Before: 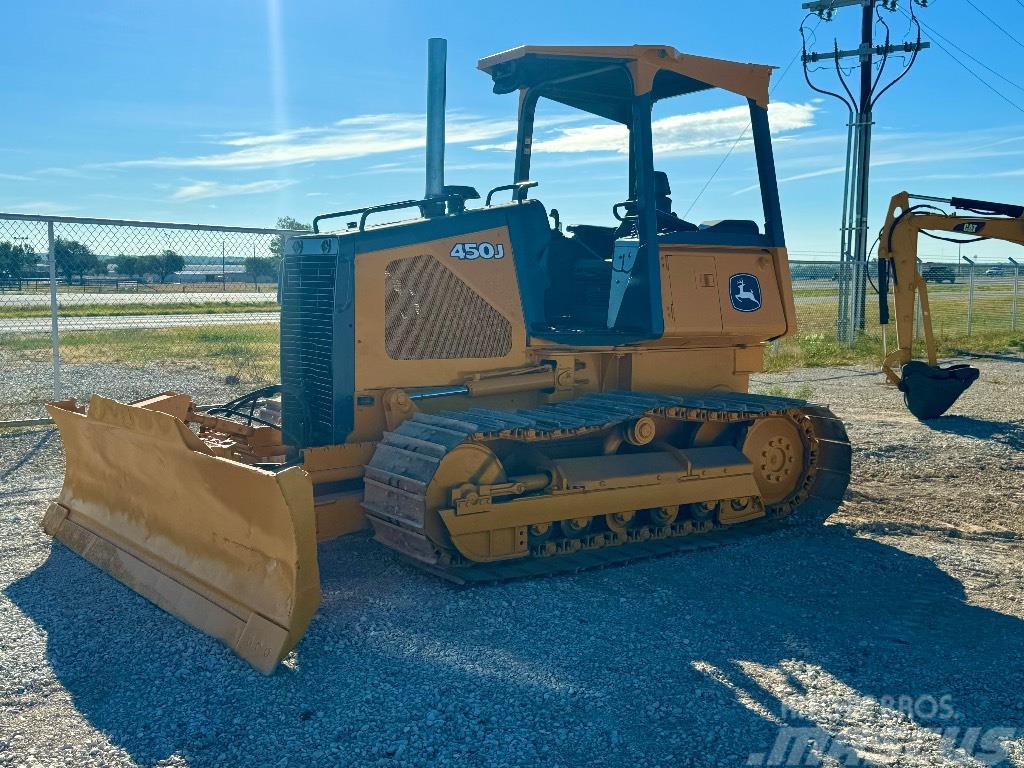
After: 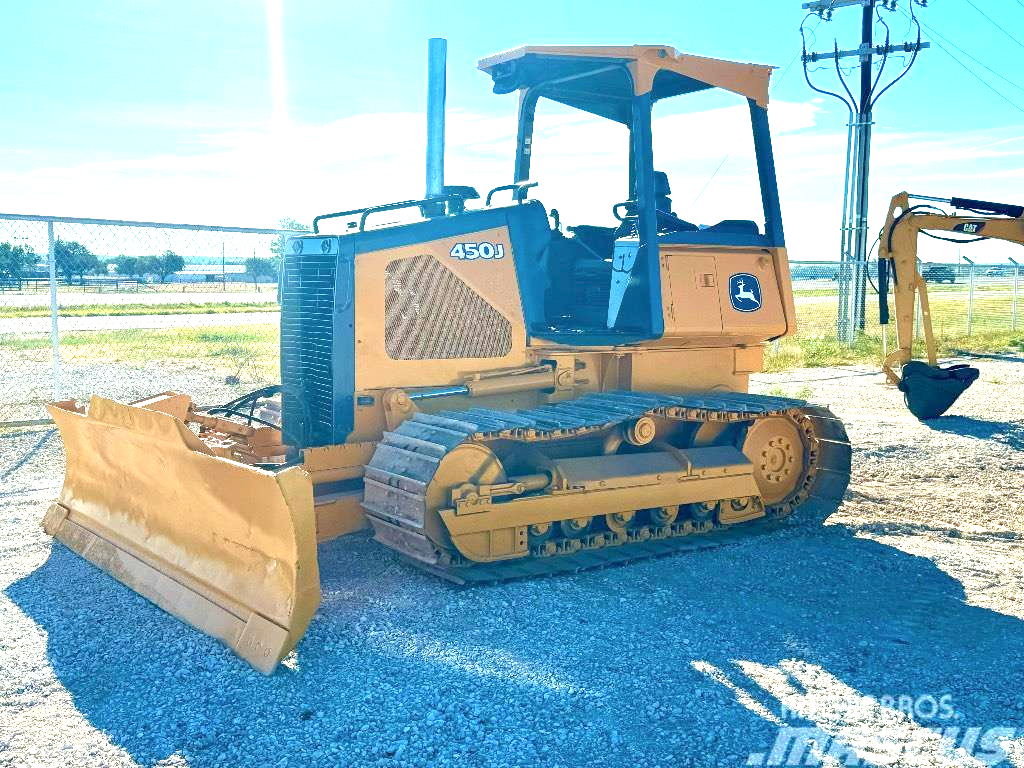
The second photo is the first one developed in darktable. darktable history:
contrast brightness saturation: saturation -0.05
tone equalizer: on, module defaults
exposure: black level correction 0.001, exposure 1.84 EV, compensate highlight preservation false
